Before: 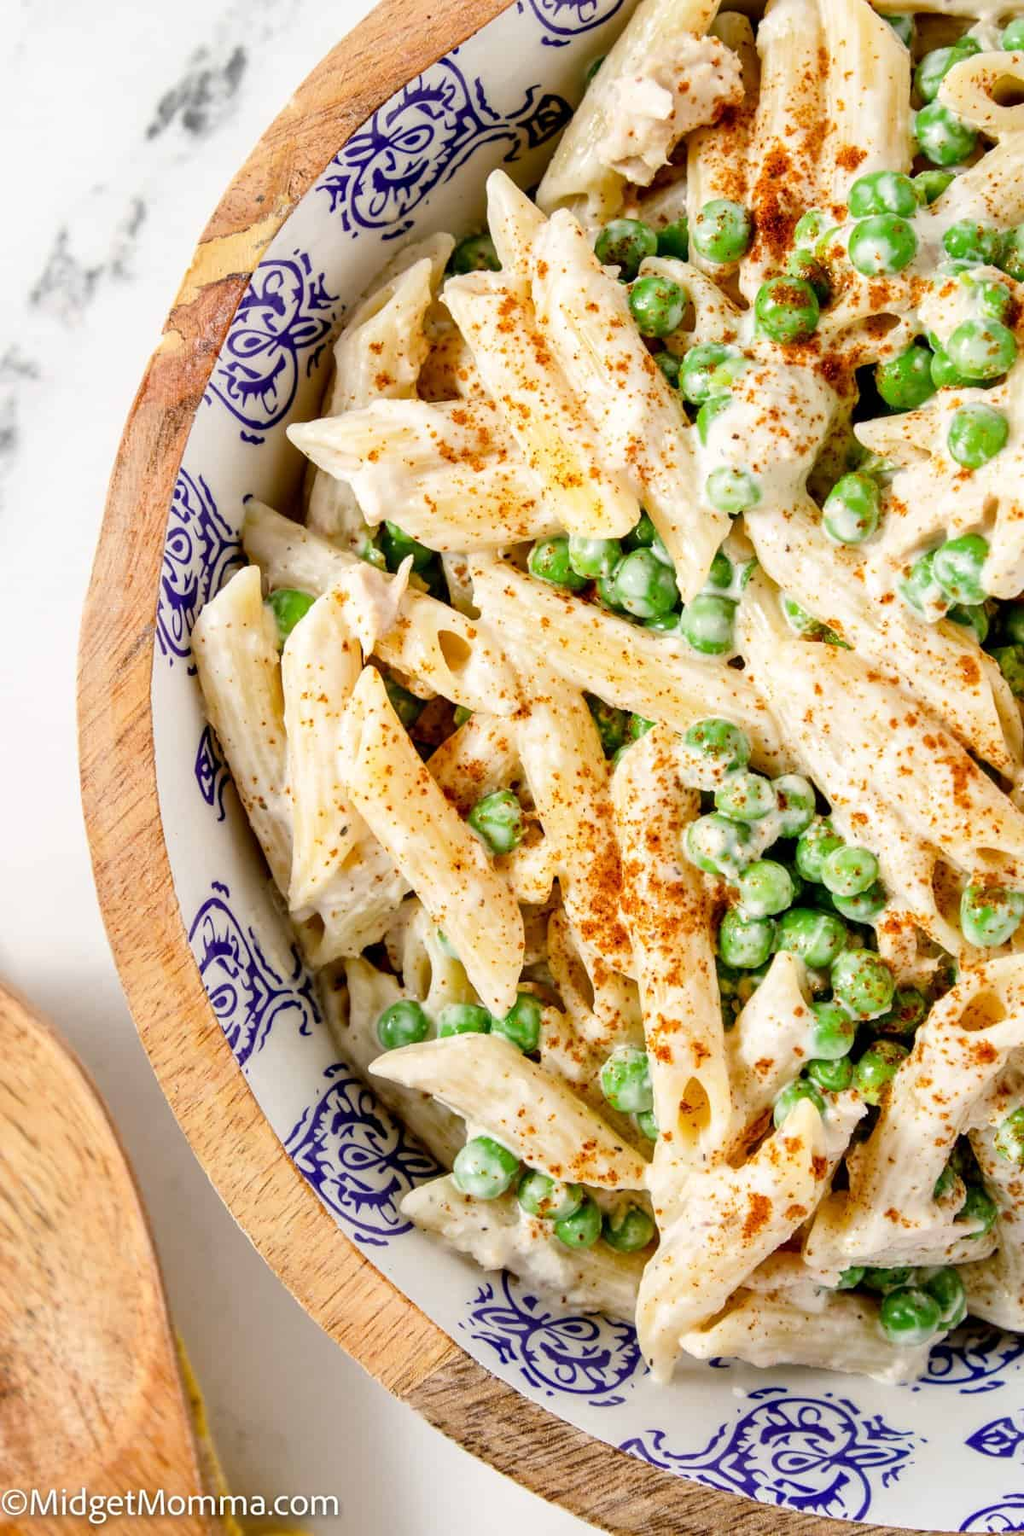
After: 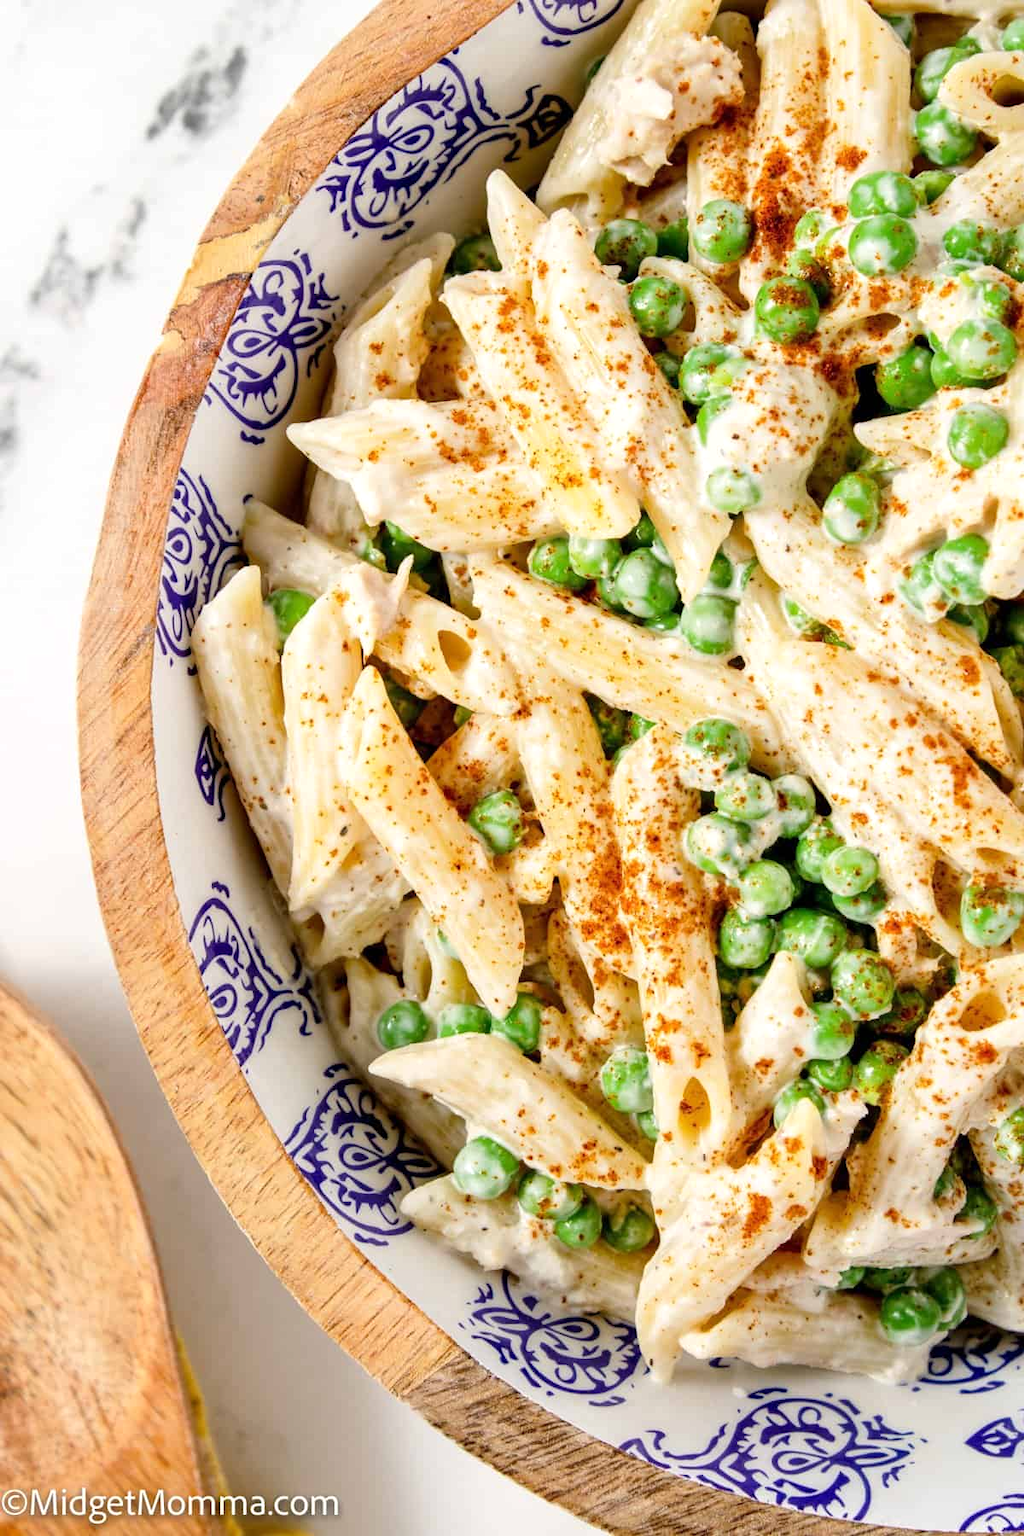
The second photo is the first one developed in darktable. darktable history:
exposure: exposure 0.084 EV, compensate exposure bias true, compensate highlight preservation false
